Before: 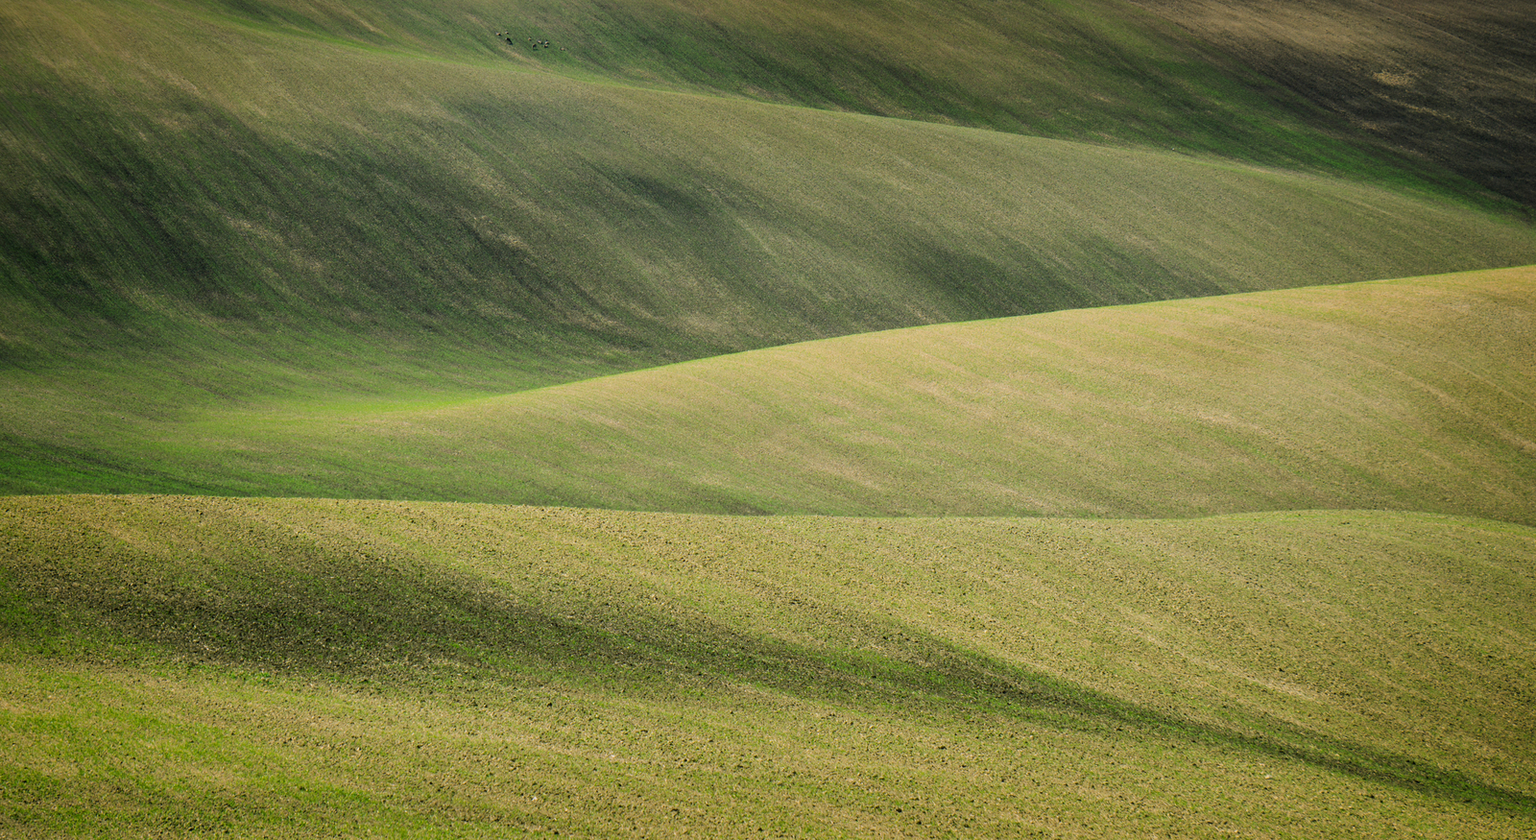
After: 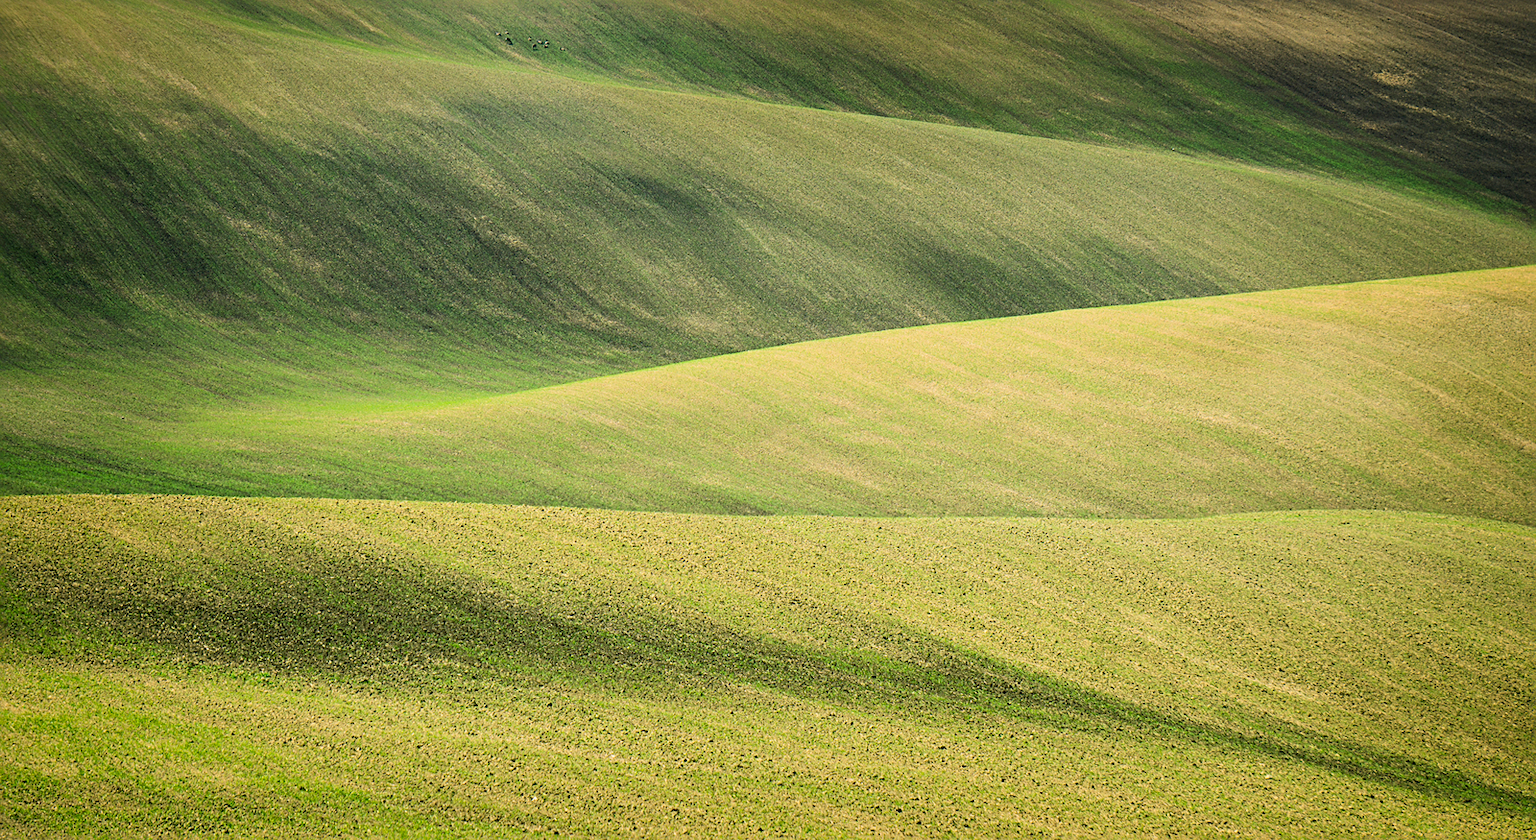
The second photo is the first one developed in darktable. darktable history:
sharpen: amount 0.492
contrast brightness saturation: contrast 0.198, brightness 0.157, saturation 0.226
velvia: strength 15.33%
